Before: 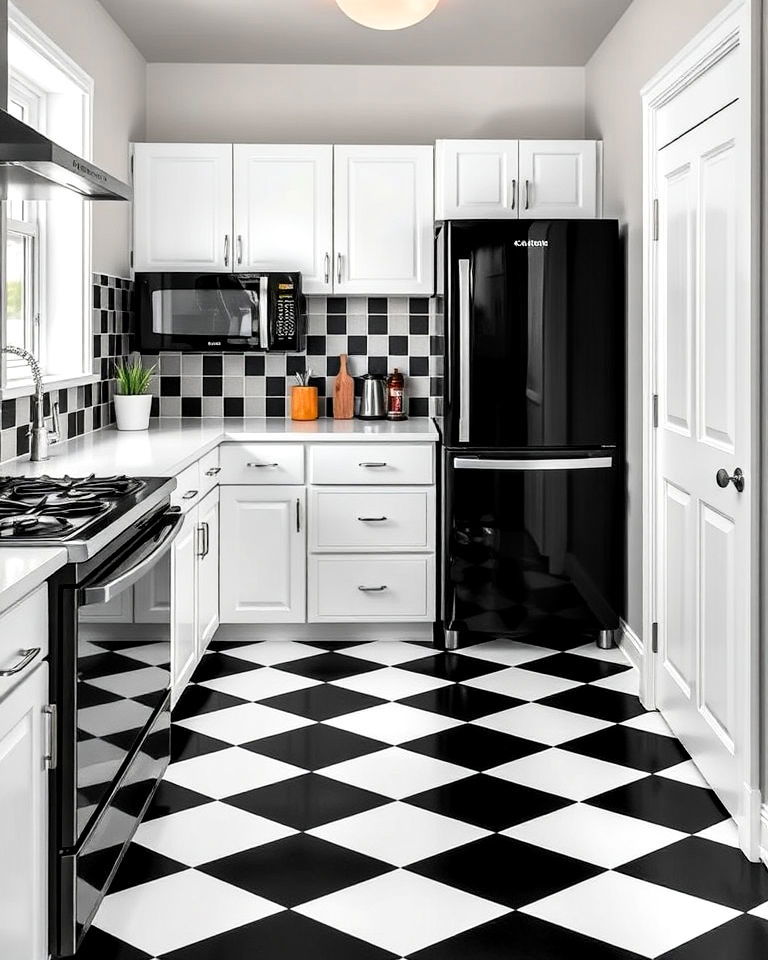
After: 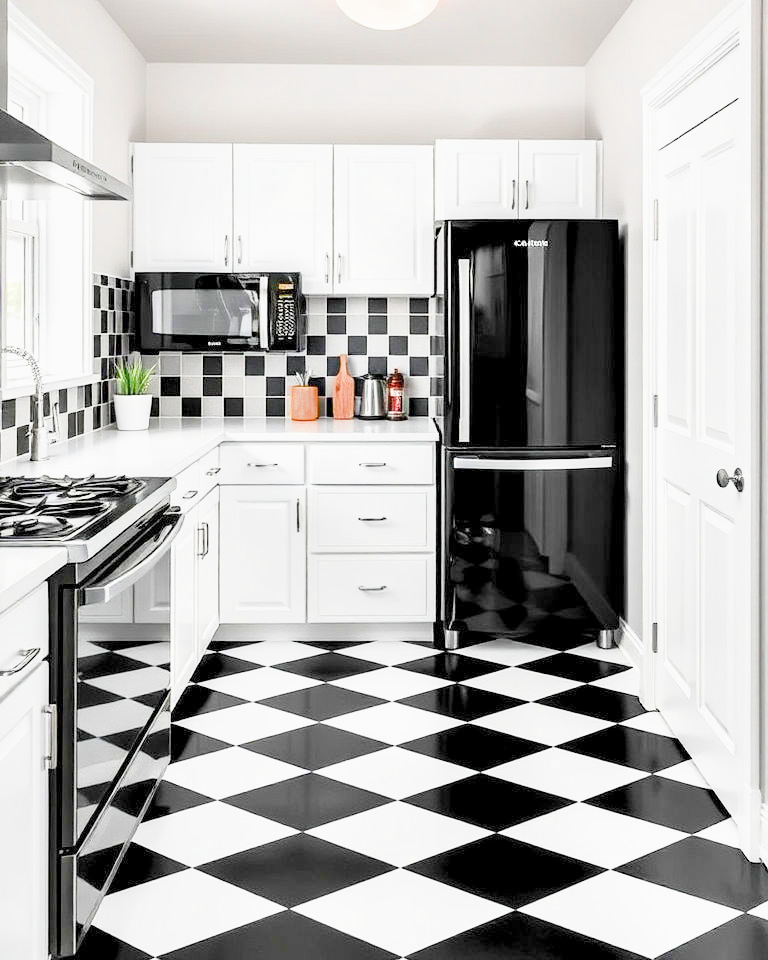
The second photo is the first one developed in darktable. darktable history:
white balance: red 1, blue 1
filmic rgb: middle gray luminance 4.29%, black relative exposure -13 EV, white relative exposure 5 EV, threshold 6 EV, target black luminance 0%, hardness 5.19, latitude 59.69%, contrast 0.767, highlights saturation mix 5%, shadows ↔ highlights balance 25.95%, add noise in highlights 0, color science v3 (2019), use custom middle-gray values true, iterations of high-quality reconstruction 0, contrast in highlights soft, enable highlight reconstruction true
